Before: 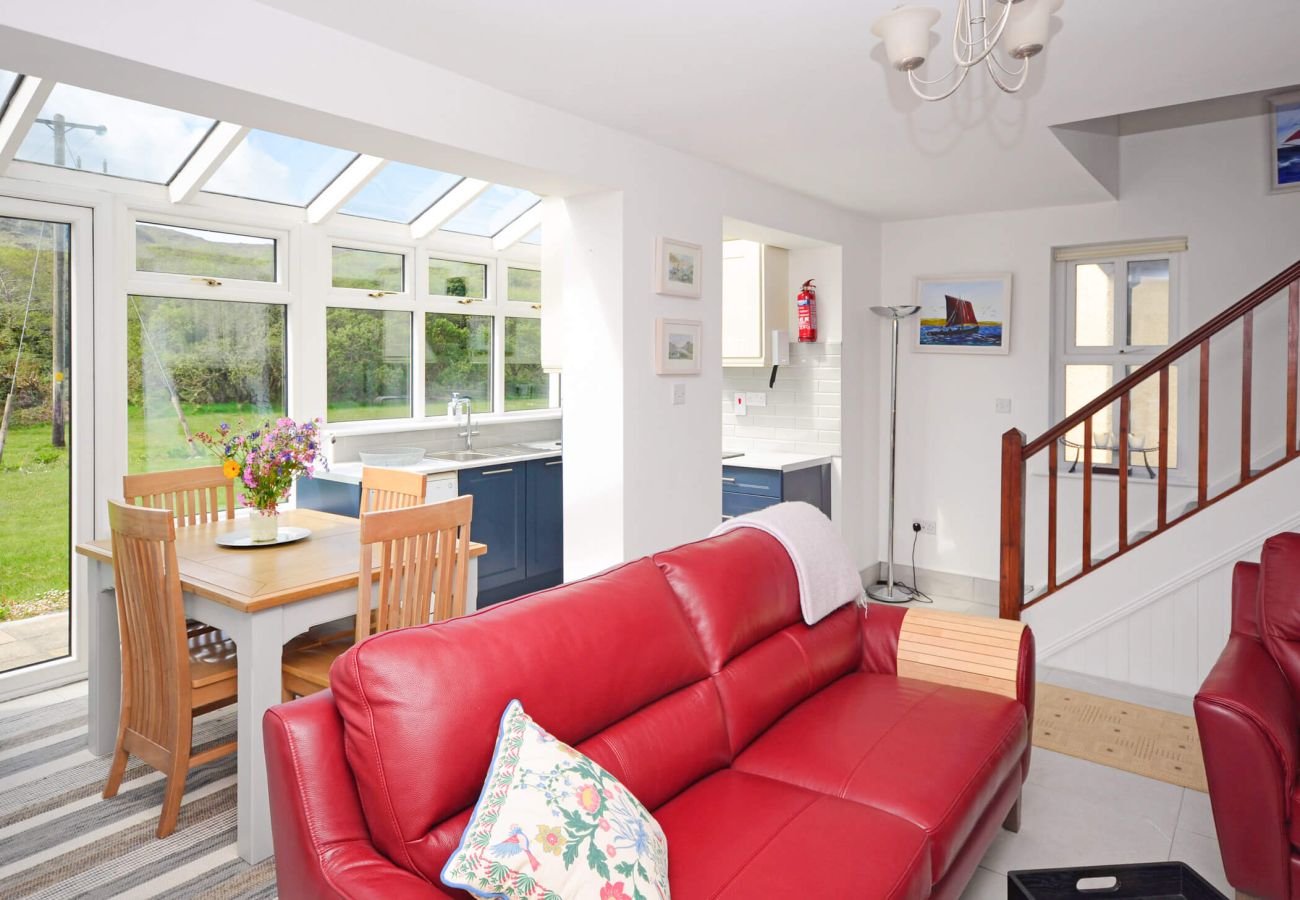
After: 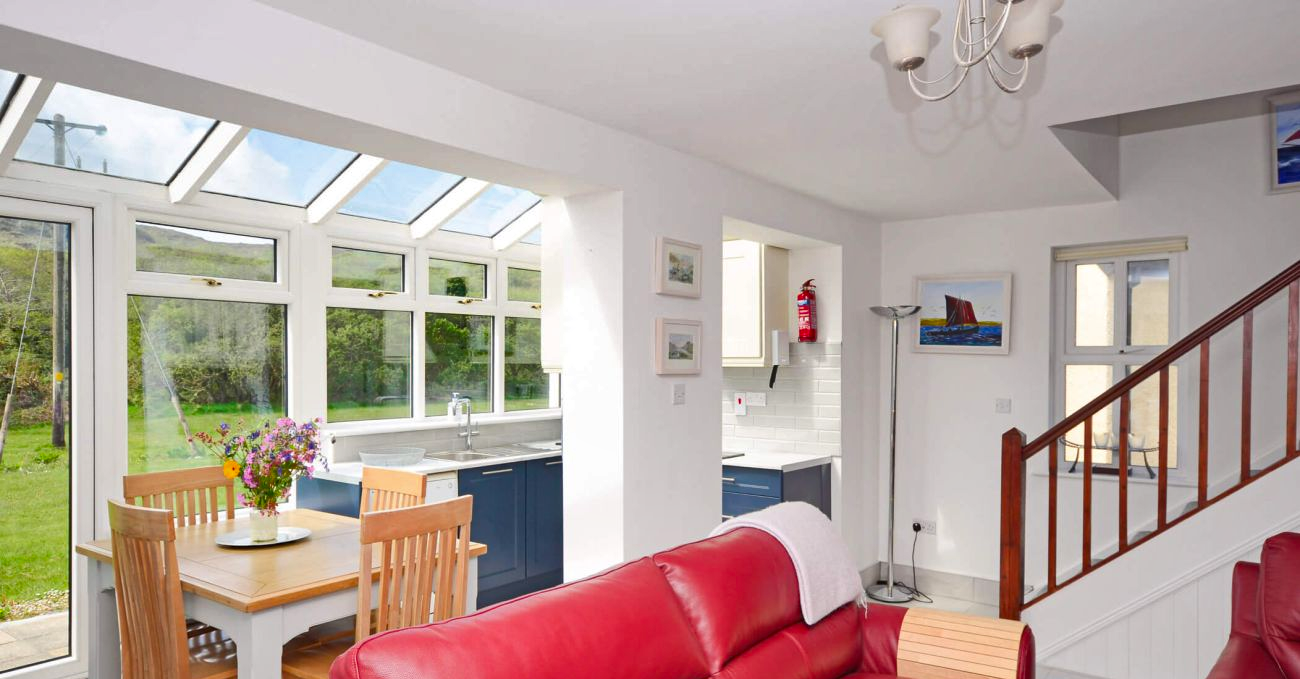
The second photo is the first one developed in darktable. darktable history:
crop: bottom 24.533%
shadows and highlights: low approximation 0.01, soften with gaussian
haze removal: strength 0.028, distance 0.247, compatibility mode true, adaptive false
contrast brightness saturation: contrast 0.043, saturation 0.069
